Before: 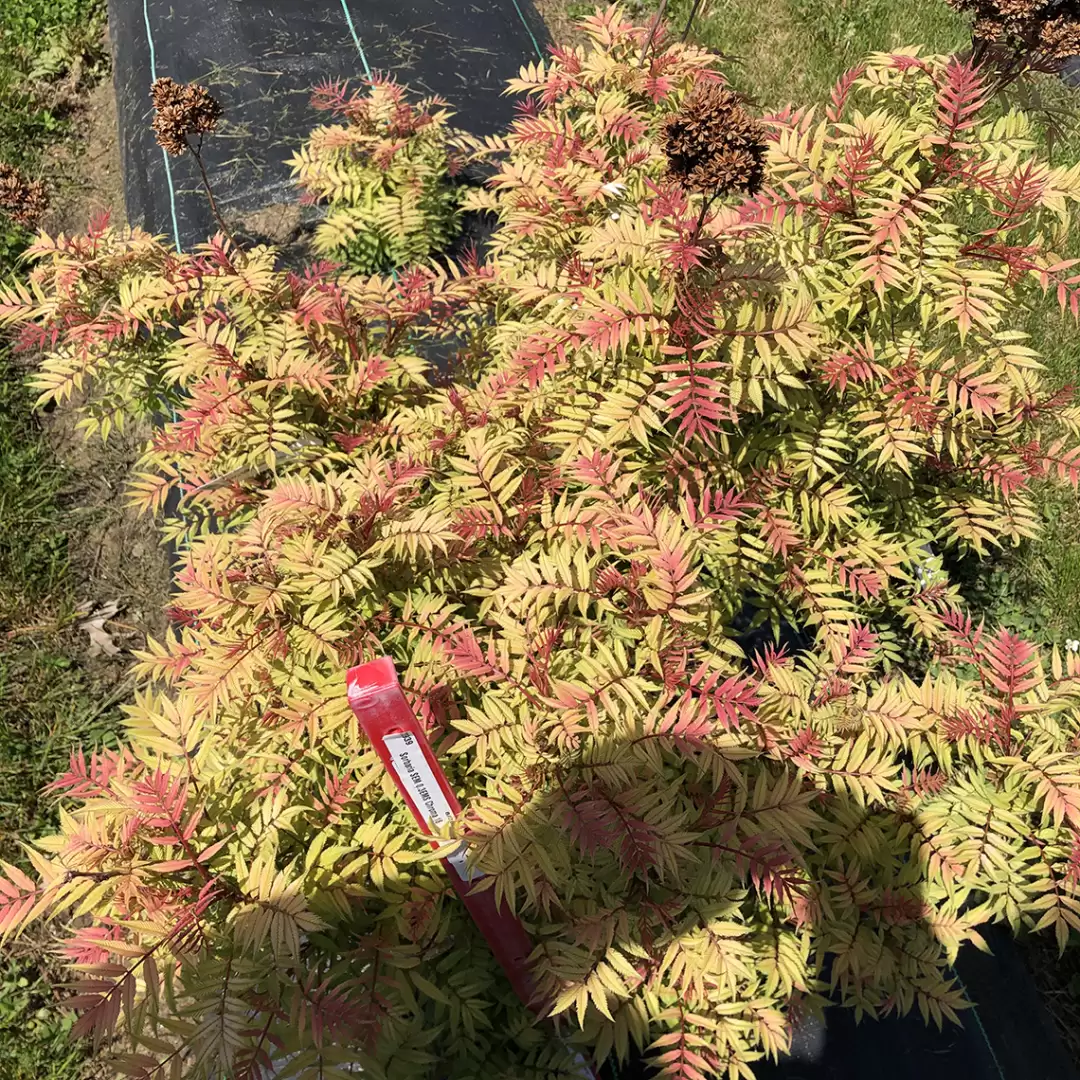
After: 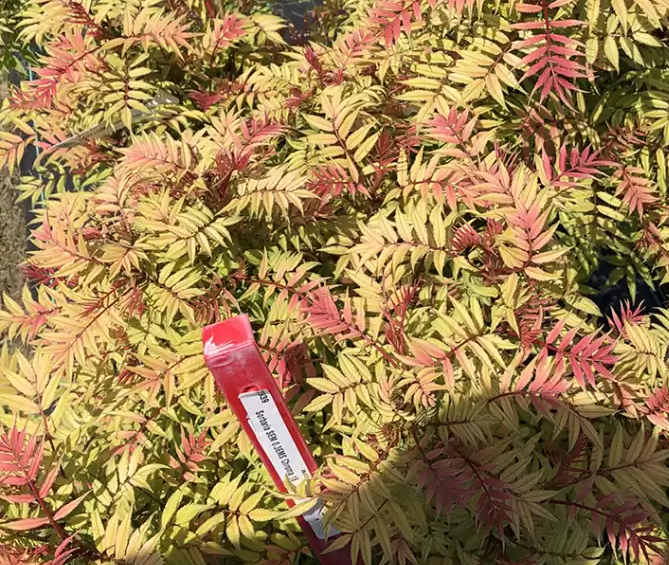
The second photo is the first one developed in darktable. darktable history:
crop: left 13.345%, top 31.715%, right 24.631%, bottom 15.918%
